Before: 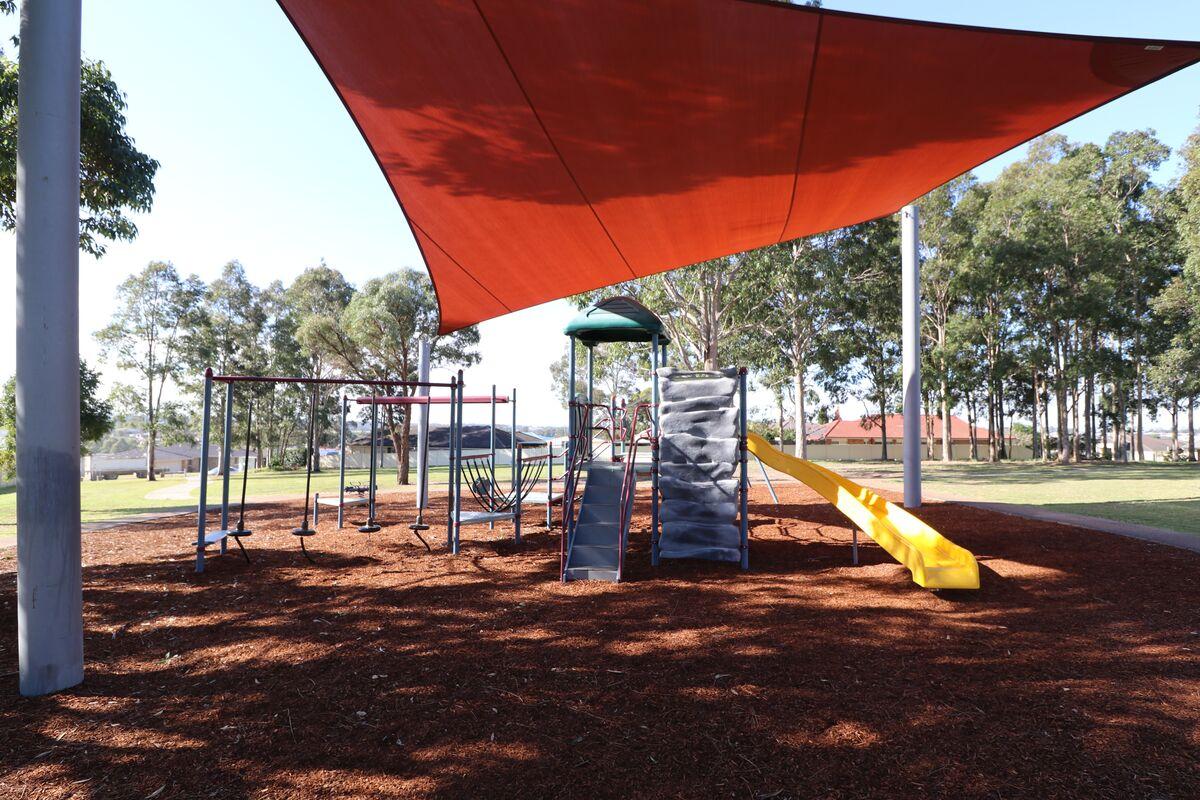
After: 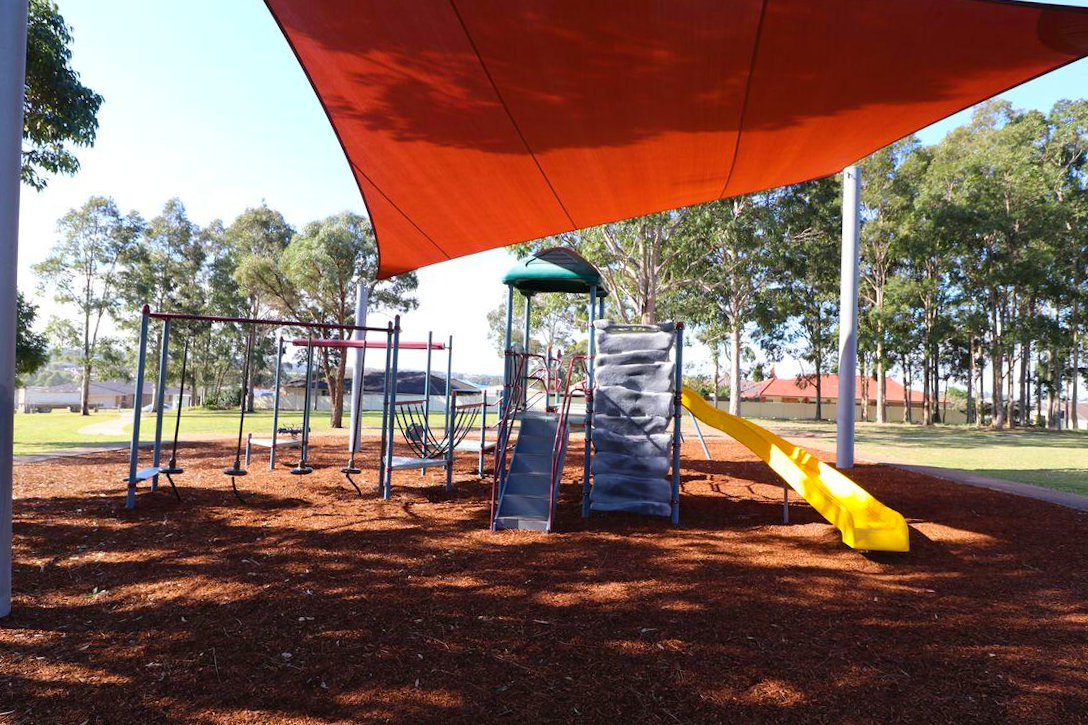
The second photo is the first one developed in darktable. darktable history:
crop and rotate: angle -1.96°, left 3.097%, top 4.154%, right 1.586%, bottom 0.529%
color balance rgb: global vibrance 42.74%
